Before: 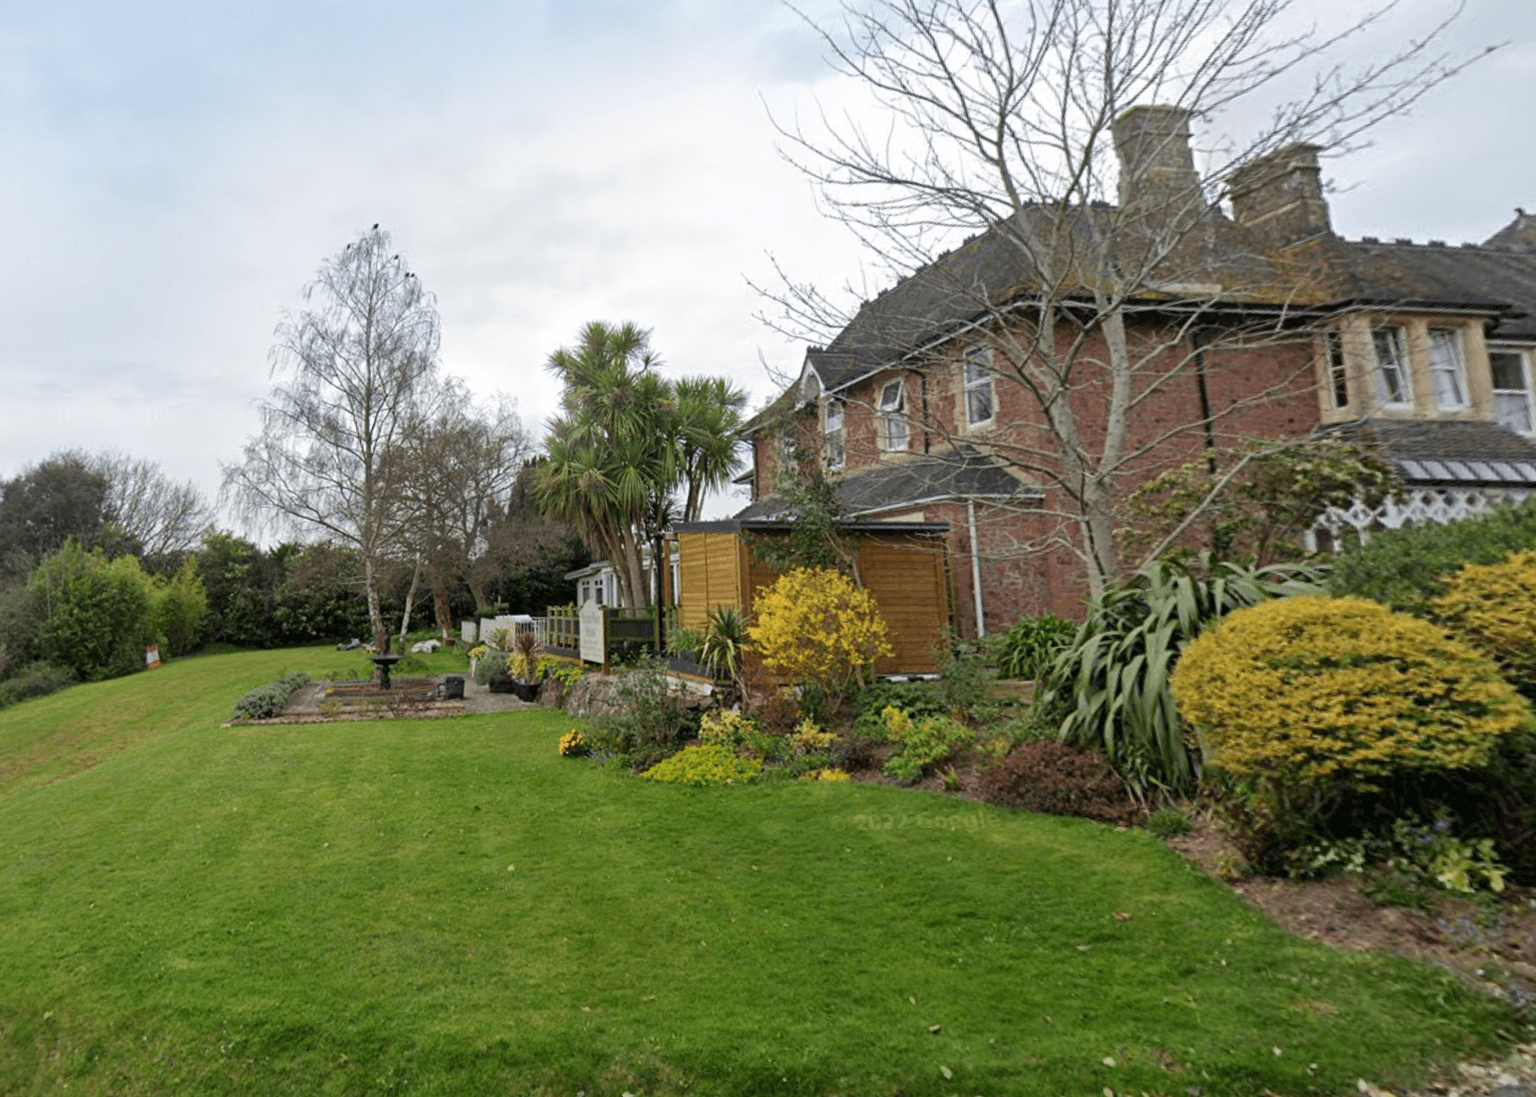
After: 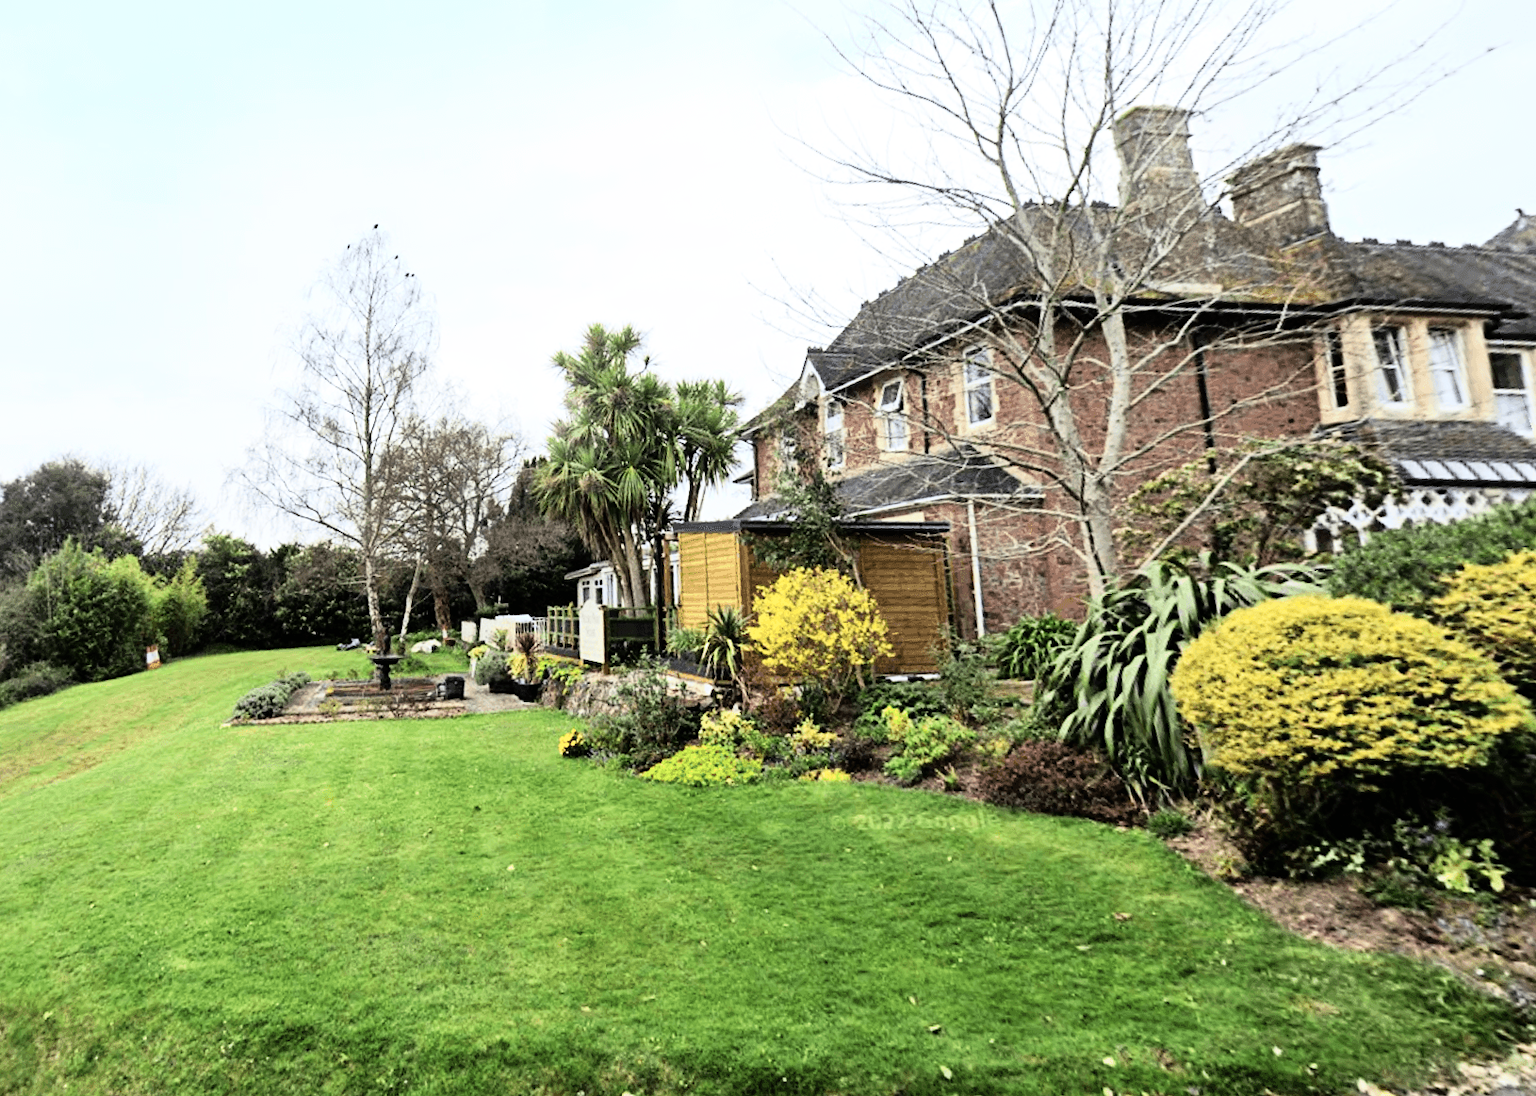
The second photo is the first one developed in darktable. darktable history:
rgb curve: curves: ch0 [(0, 0) (0.21, 0.15) (0.24, 0.21) (0.5, 0.75) (0.75, 0.96) (0.89, 0.99) (1, 1)]; ch1 [(0, 0.02) (0.21, 0.13) (0.25, 0.2) (0.5, 0.67) (0.75, 0.9) (0.89, 0.97) (1, 1)]; ch2 [(0, 0.02) (0.21, 0.13) (0.25, 0.2) (0.5, 0.67) (0.75, 0.9) (0.89, 0.97) (1, 1)], compensate middle gray true
color zones: curves: ch1 [(0.113, 0.438) (0.75, 0.5)]; ch2 [(0.12, 0.526) (0.75, 0.5)]
